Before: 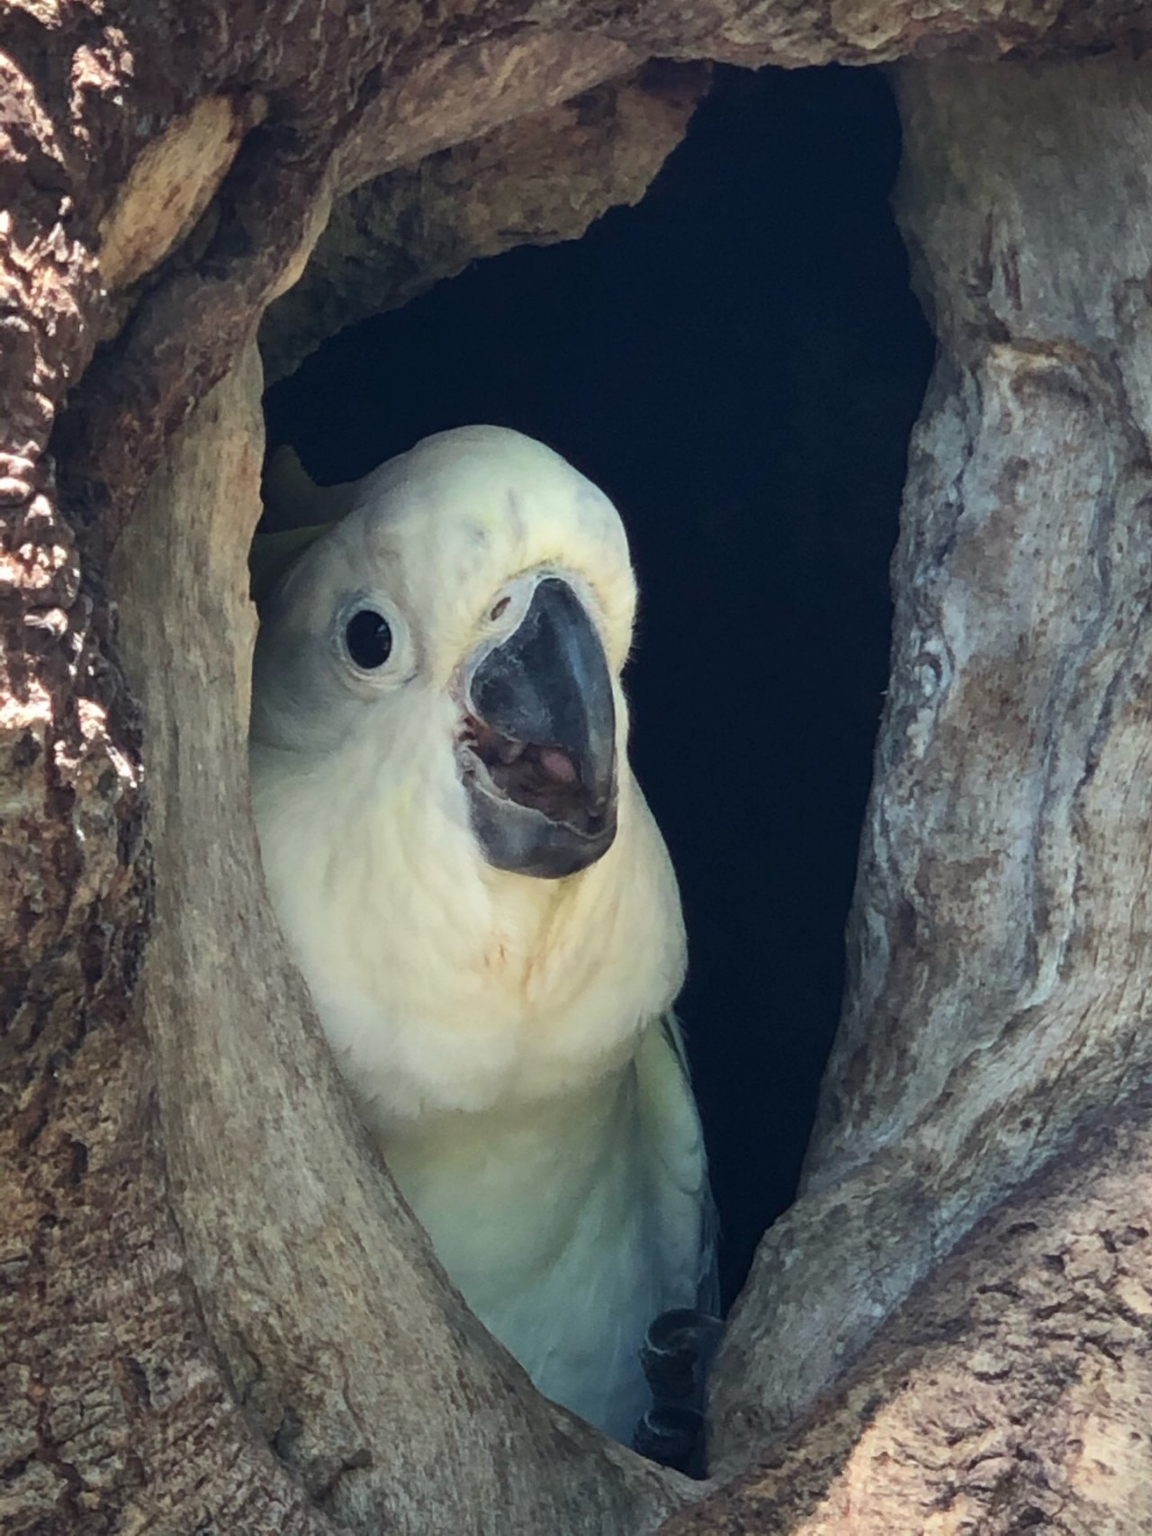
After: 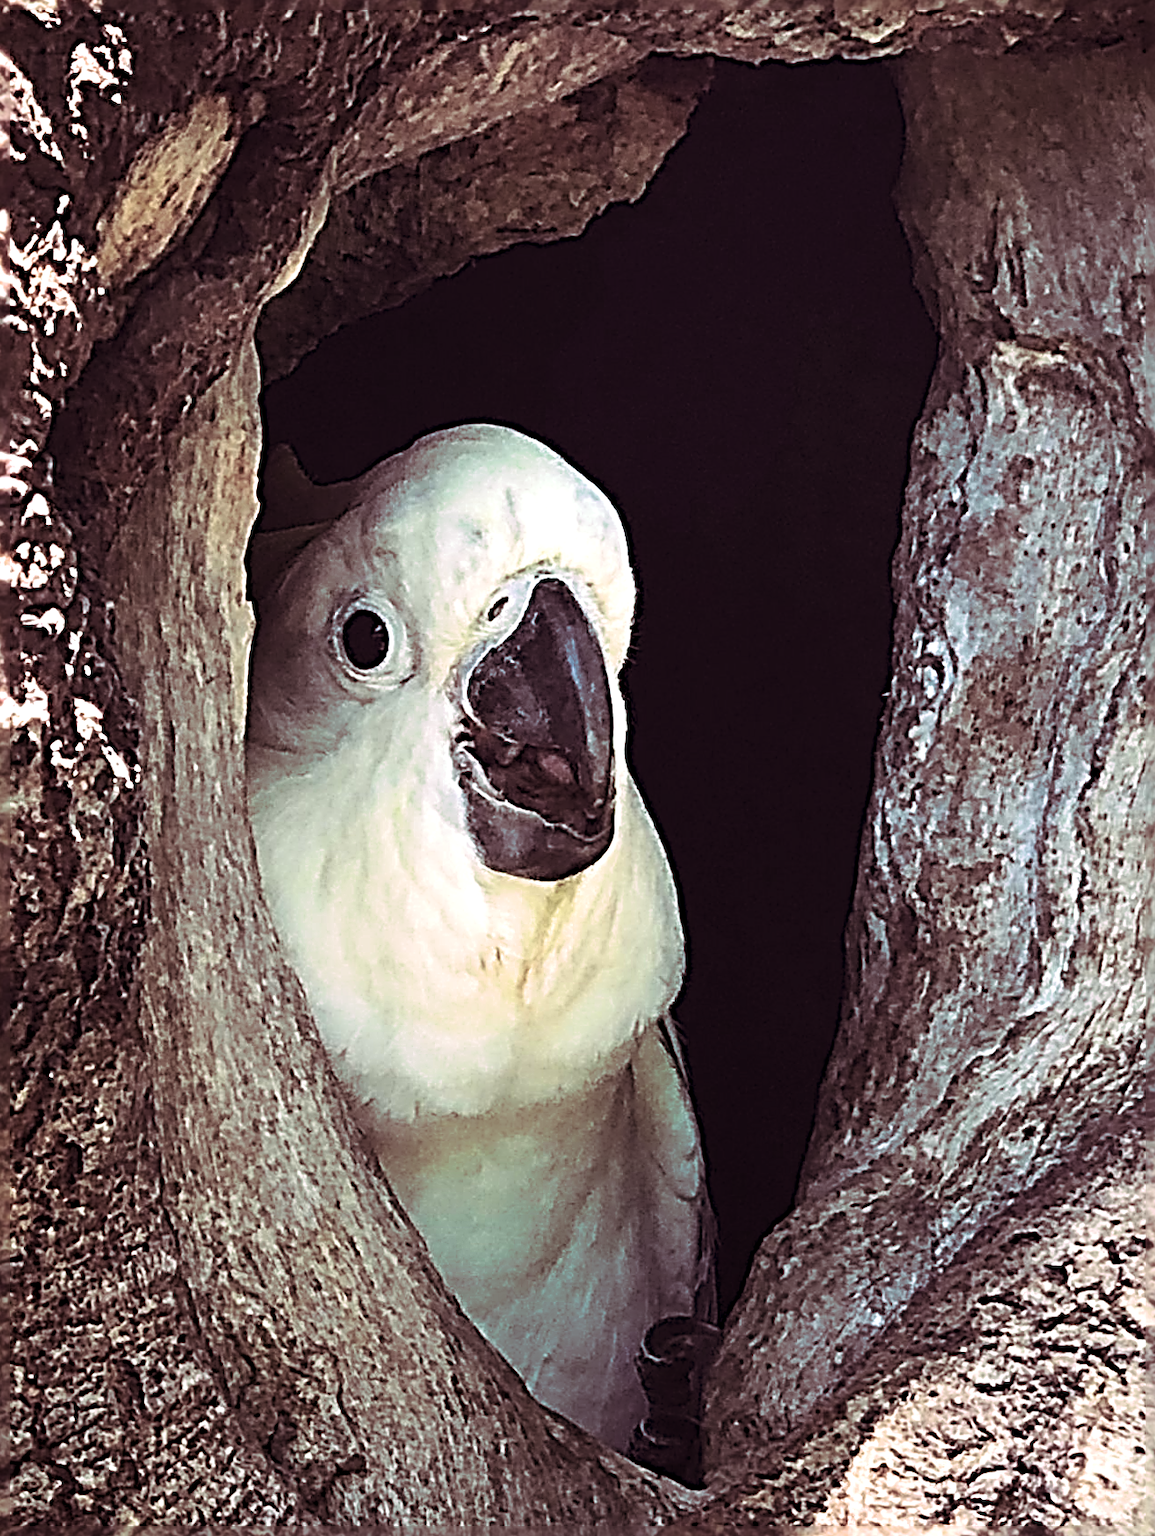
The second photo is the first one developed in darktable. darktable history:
split-toning: highlights › hue 298.8°, highlights › saturation 0.73, compress 41.76%
rotate and perspective: rotation 0.192°, lens shift (horizontal) -0.015, crop left 0.005, crop right 0.996, crop top 0.006, crop bottom 0.99
sharpen: radius 4.001, amount 2
tone equalizer: -8 EV -0.75 EV, -7 EV -0.7 EV, -6 EV -0.6 EV, -5 EV -0.4 EV, -3 EV 0.4 EV, -2 EV 0.6 EV, -1 EV 0.7 EV, +0 EV 0.75 EV, edges refinement/feathering 500, mask exposure compensation -1.57 EV, preserve details no
exposure: black level correction 0.001, compensate highlight preservation false
